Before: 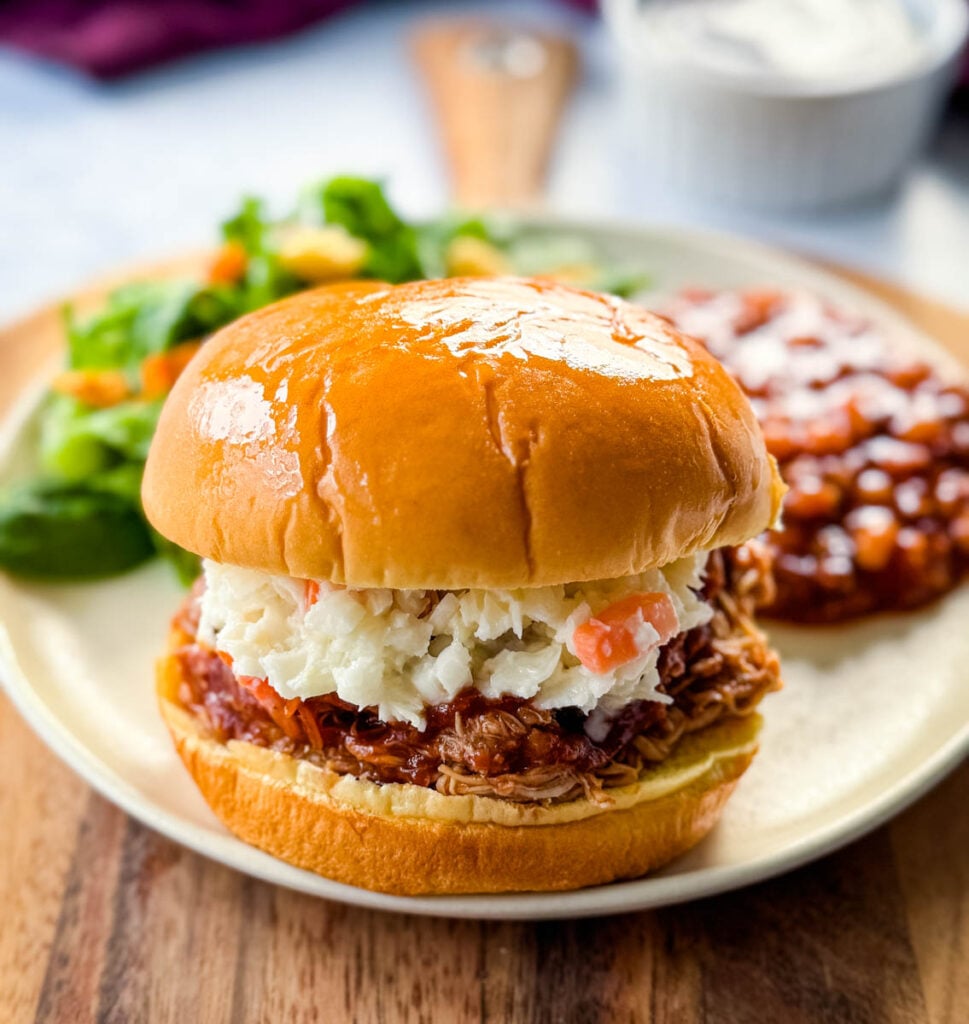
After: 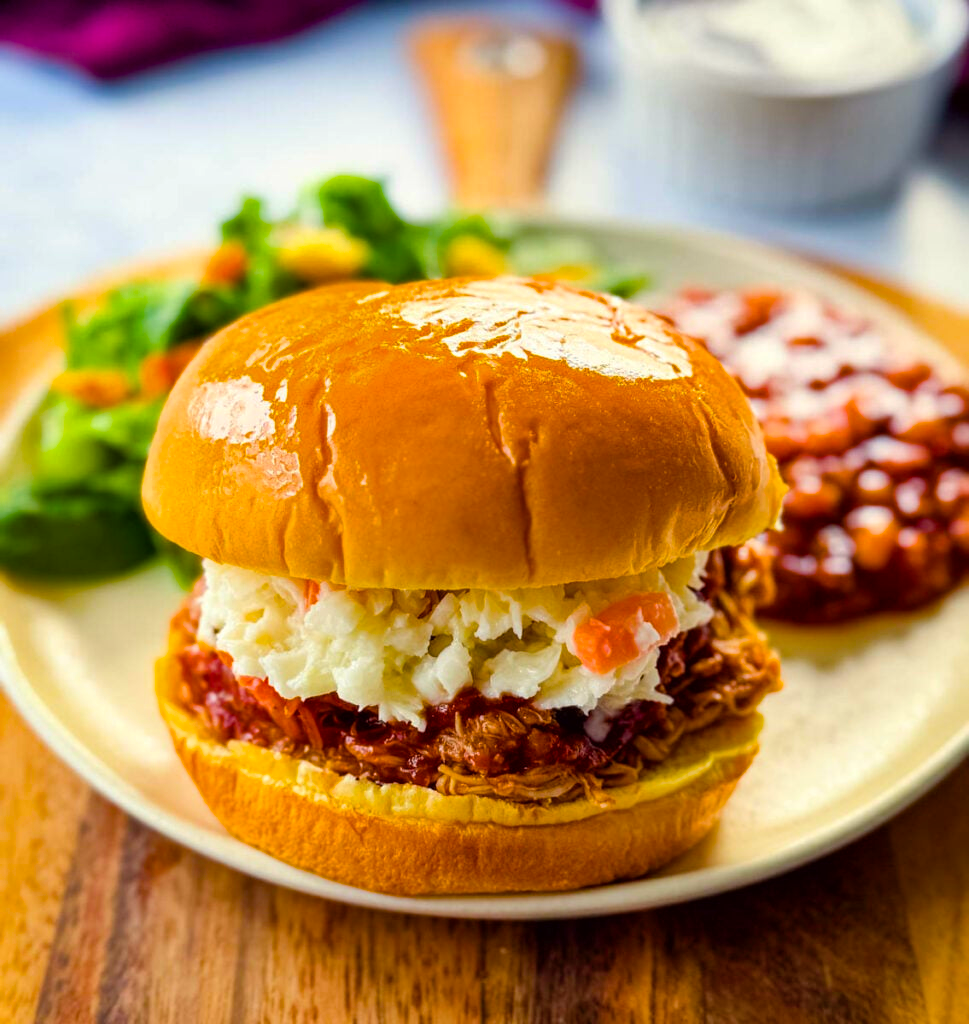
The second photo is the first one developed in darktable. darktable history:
color correction: highlights a* -0.999, highlights b* 4.47, shadows a* 3.64
shadows and highlights: shadows 47.27, highlights -42.42, soften with gaussian
color balance rgb: perceptual saturation grading › global saturation 30.115%, global vibrance 42.803%
